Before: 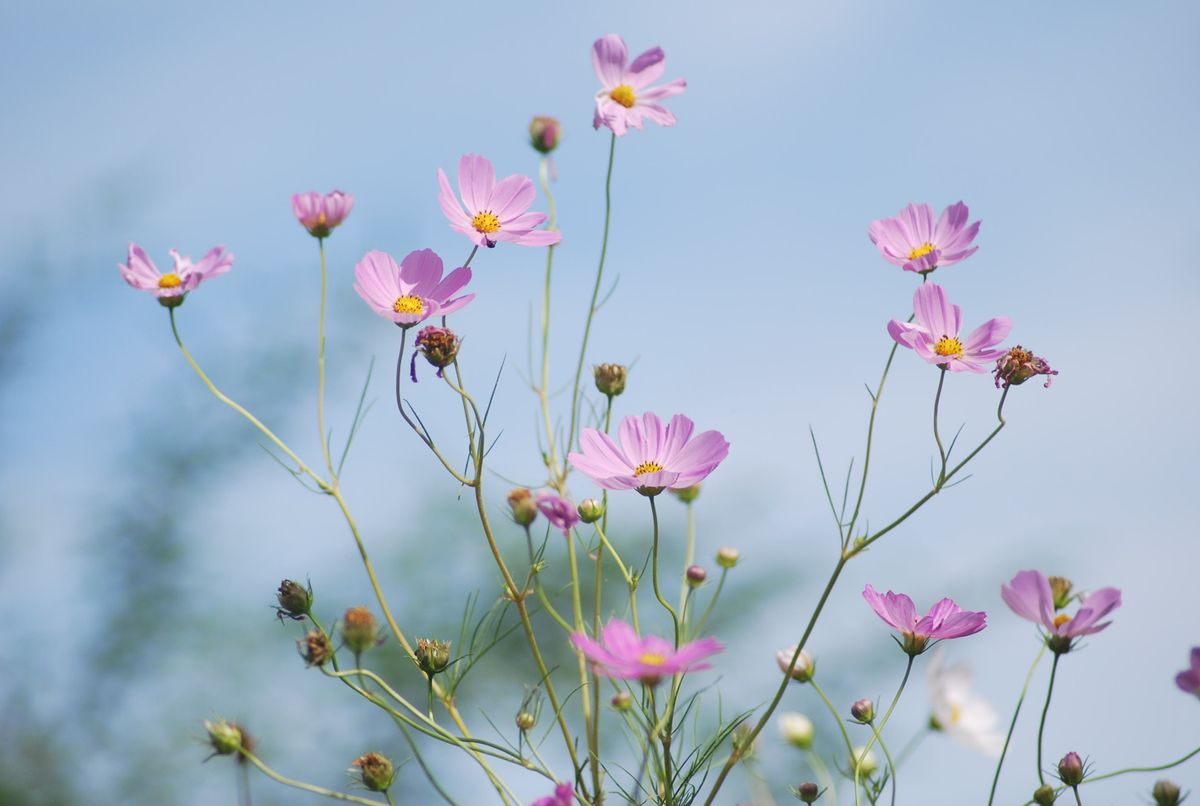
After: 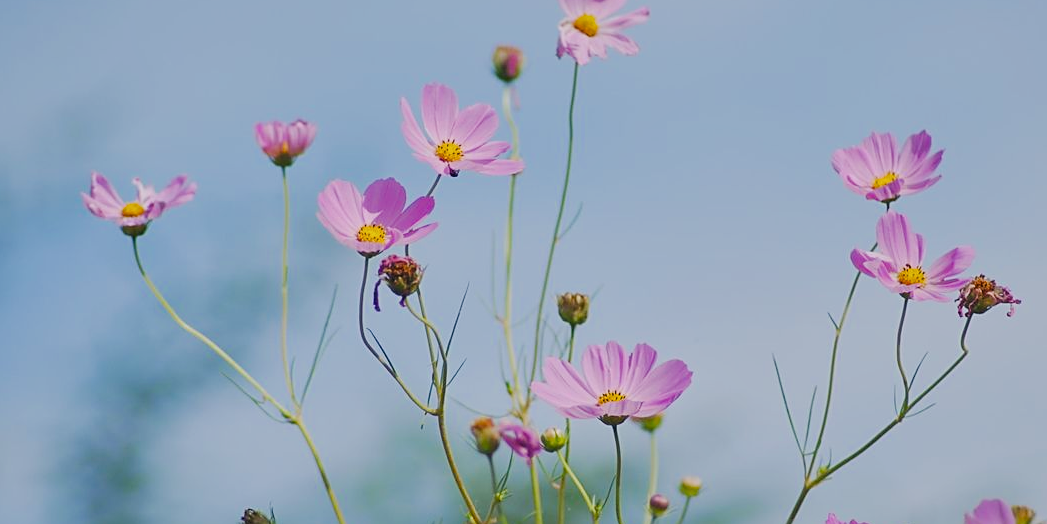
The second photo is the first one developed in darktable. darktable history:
exposure: black level correction -0.013, exposure -0.191 EV, compensate exposure bias true, compensate highlight preservation false
sharpen: amount 0.49
crop: left 3.085%, top 8.91%, right 9.624%, bottom 25.973%
local contrast: mode bilateral grid, contrast 20, coarseness 50, detail 119%, midtone range 0.2
tone equalizer: on, module defaults
filmic rgb: black relative exposure -7.65 EV, white relative exposure 4.56 EV, hardness 3.61
color balance rgb: linear chroma grading › shadows 10.413%, linear chroma grading › highlights 9.268%, linear chroma grading › global chroma 15.088%, linear chroma grading › mid-tones 14.601%, perceptual saturation grading › global saturation 19.852%, global vibrance -24.48%
